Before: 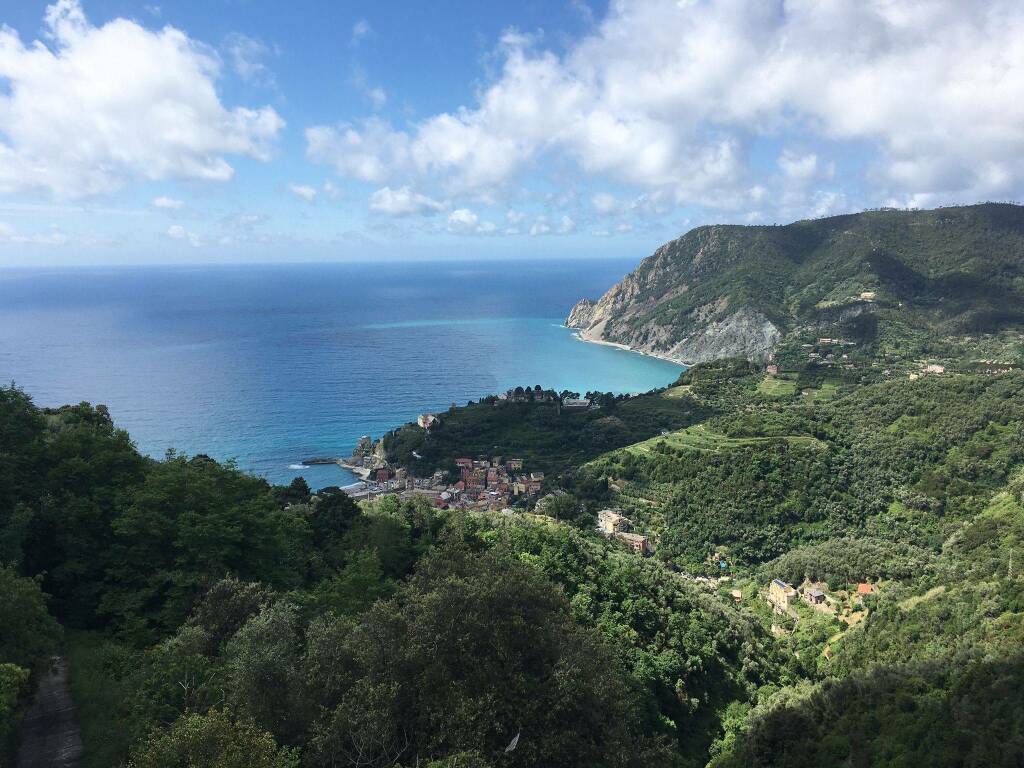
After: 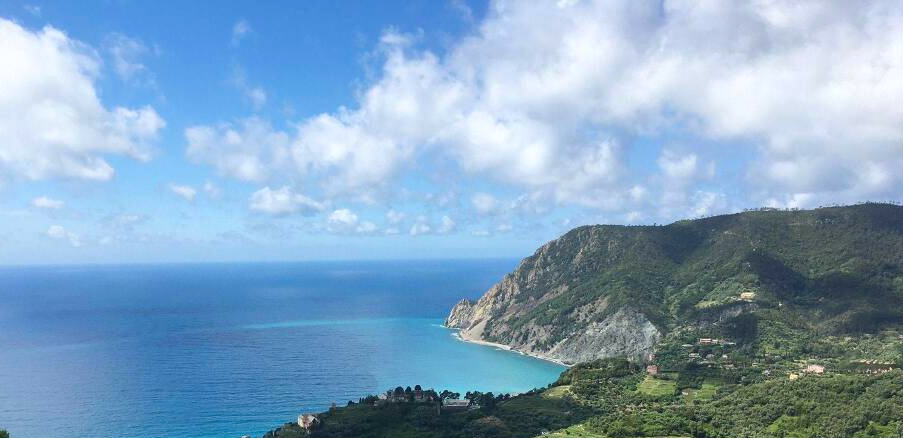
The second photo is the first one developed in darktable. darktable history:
color balance rgb: linear chroma grading › global chroma 15.42%, perceptual saturation grading › global saturation 0.505%, saturation formula JzAzBz (2021)
crop and rotate: left 11.782%, bottom 42.87%
tone equalizer: edges refinement/feathering 500, mask exposure compensation -1.57 EV, preserve details no
levels: mode automatic
